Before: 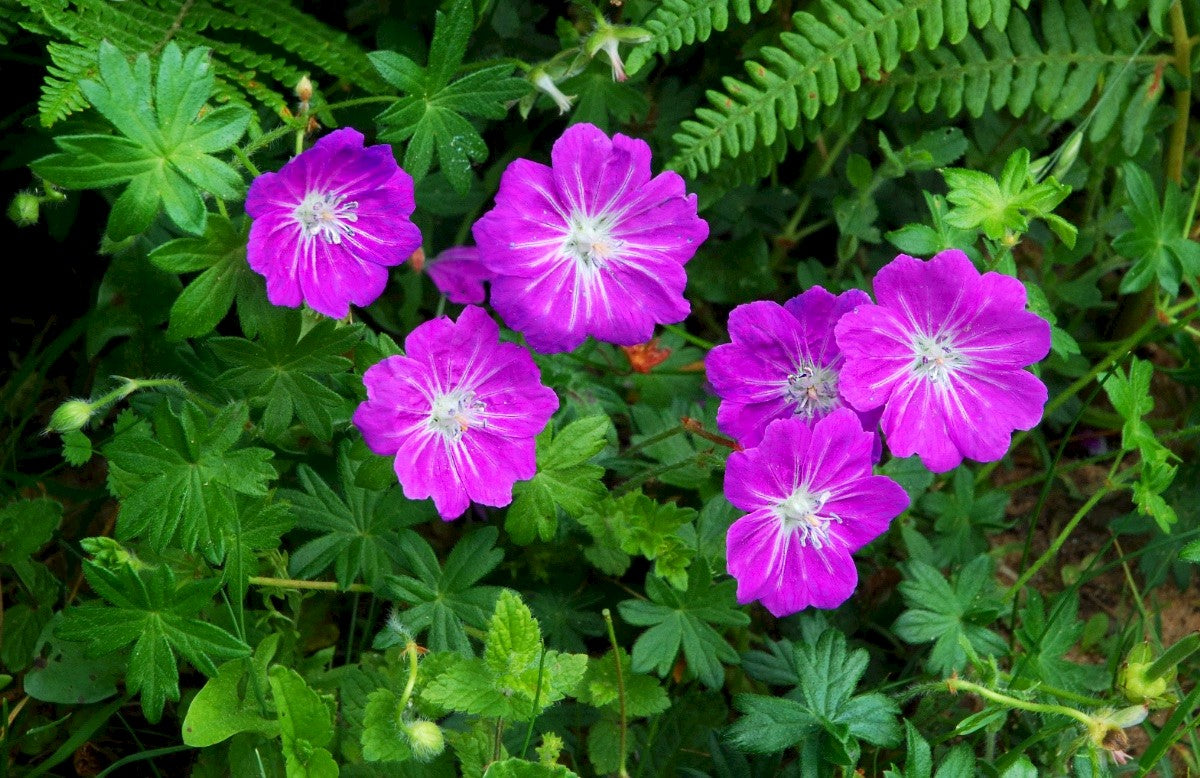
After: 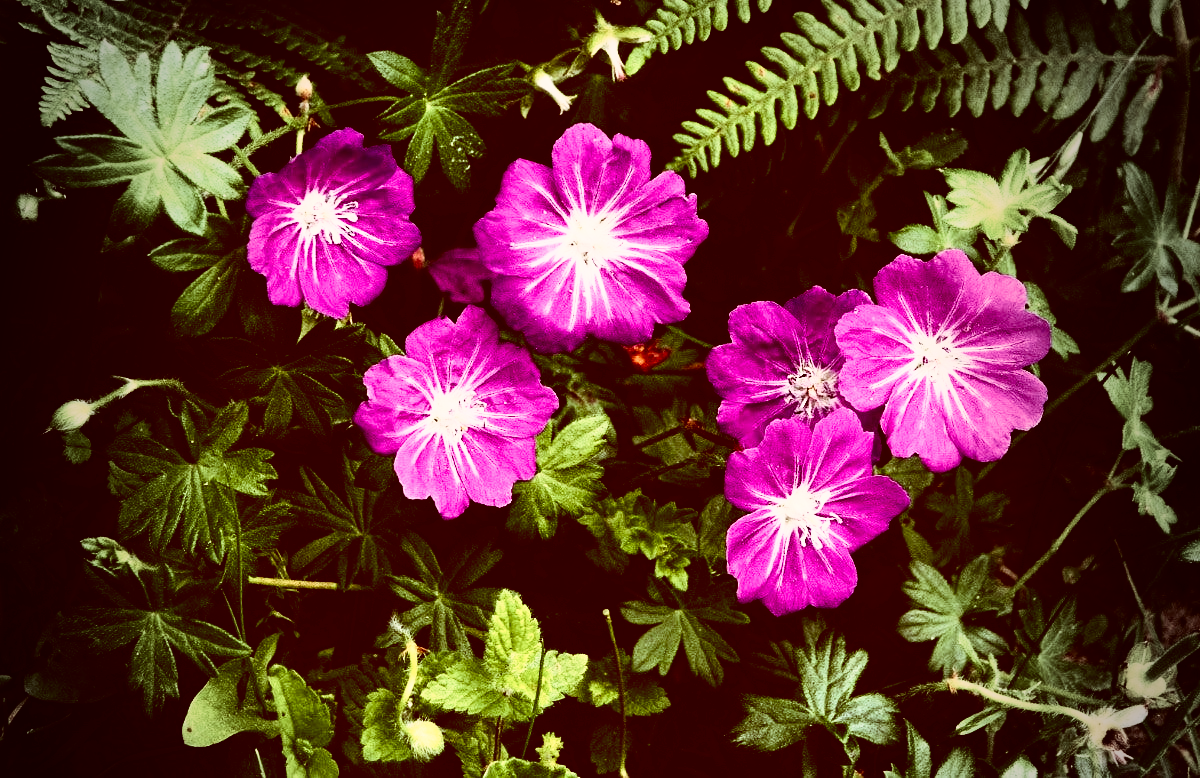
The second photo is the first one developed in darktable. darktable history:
vignetting: fall-off start 64.63%, center (-0.034, 0.148), width/height ratio 0.881
contrast brightness saturation: contrast 0.5, saturation -0.1
tone curve: curves: ch0 [(0, 0) (0.003, 0.023) (0.011, 0.024) (0.025, 0.028) (0.044, 0.035) (0.069, 0.043) (0.1, 0.052) (0.136, 0.063) (0.177, 0.094) (0.224, 0.145) (0.277, 0.209) (0.335, 0.281) (0.399, 0.364) (0.468, 0.453) (0.543, 0.553) (0.623, 0.66) (0.709, 0.767) (0.801, 0.88) (0.898, 0.968) (1, 1)], preserve colors none
color correction: highlights a* 9.03, highlights b* 8.71, shadows a* 40, shadows b* 40, saturation 0.8
